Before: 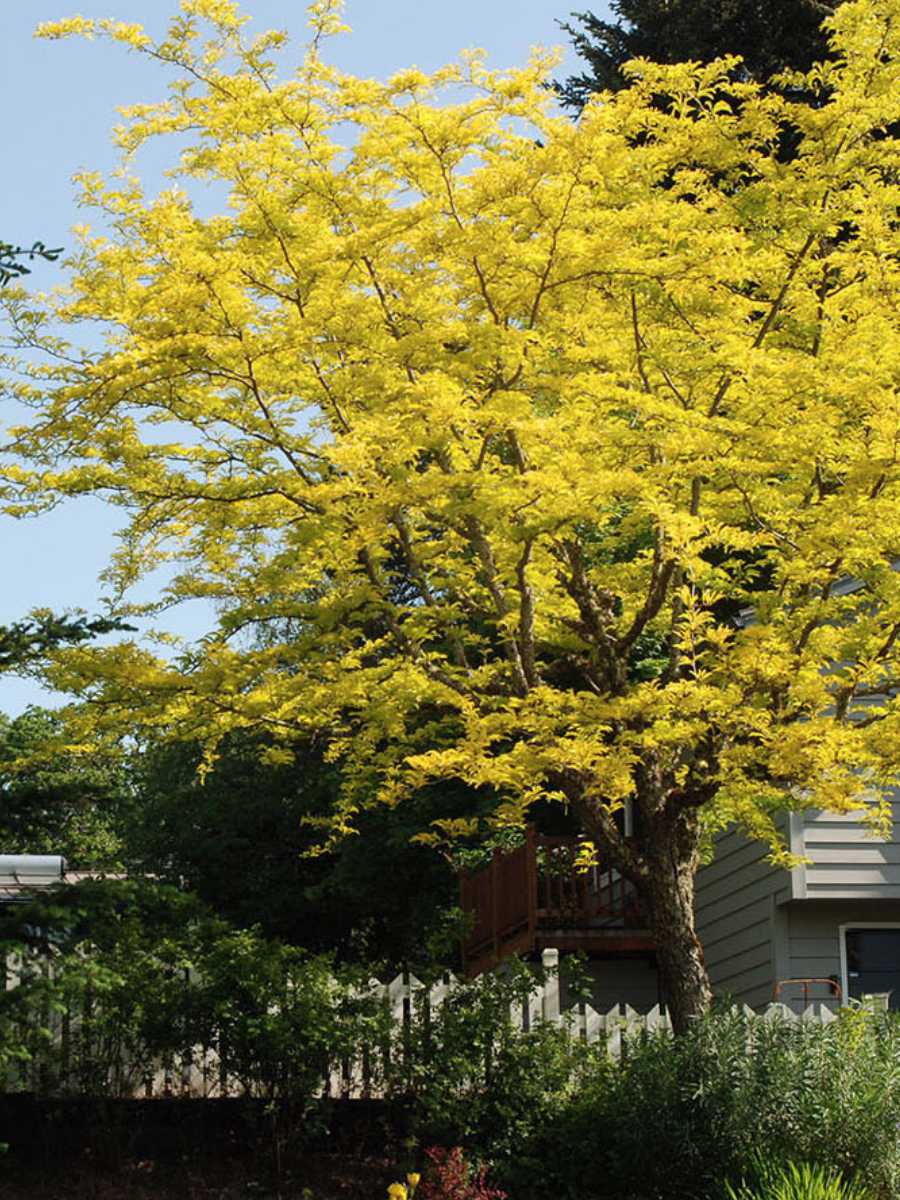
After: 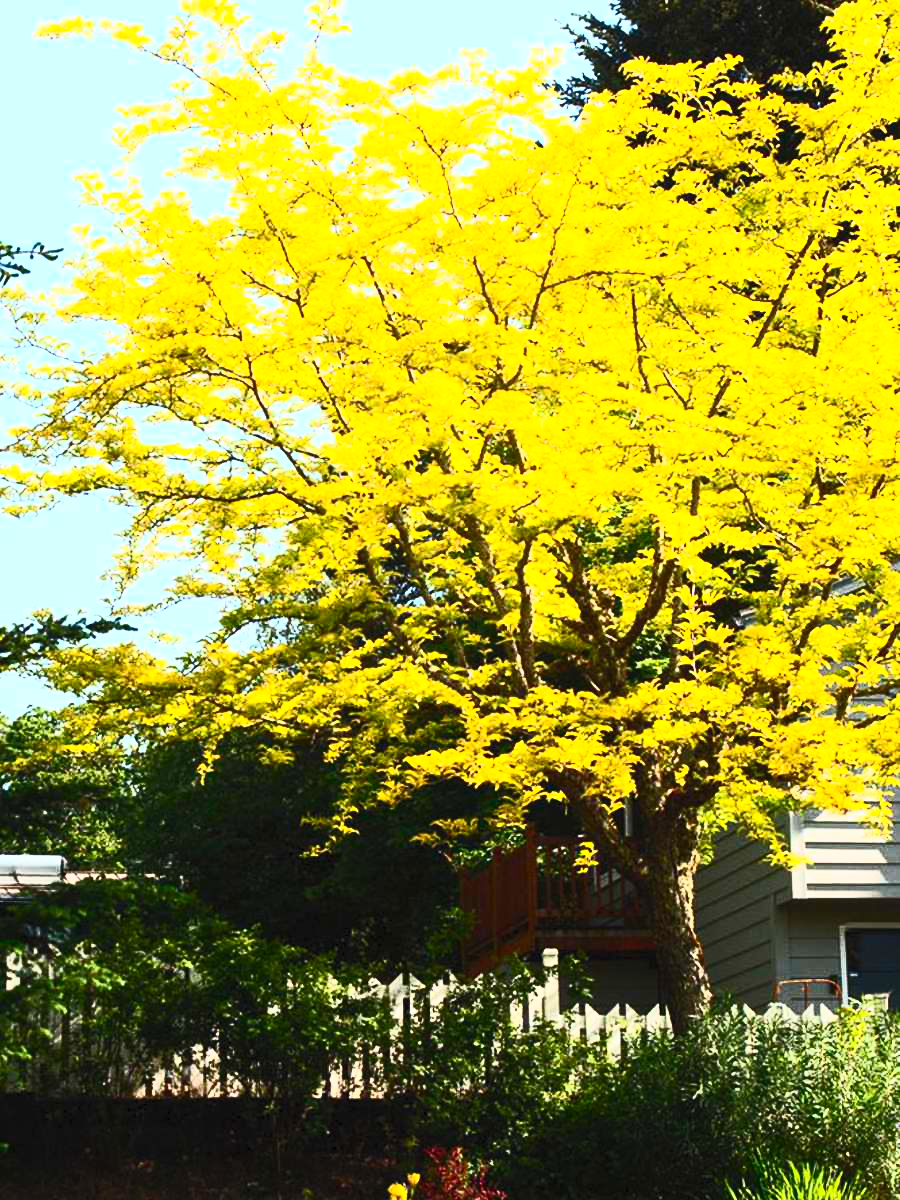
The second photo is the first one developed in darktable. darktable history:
contrast brightness saturation: contrast 0.828, brightness 0.594, saturation 0.596
